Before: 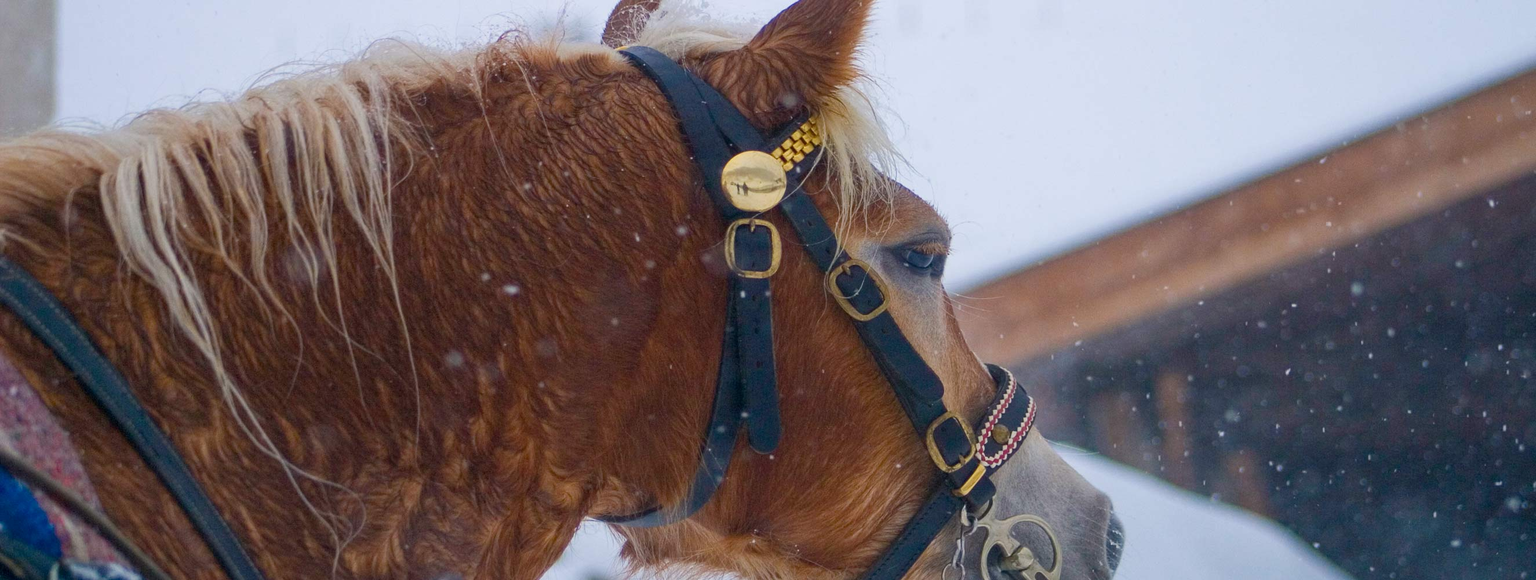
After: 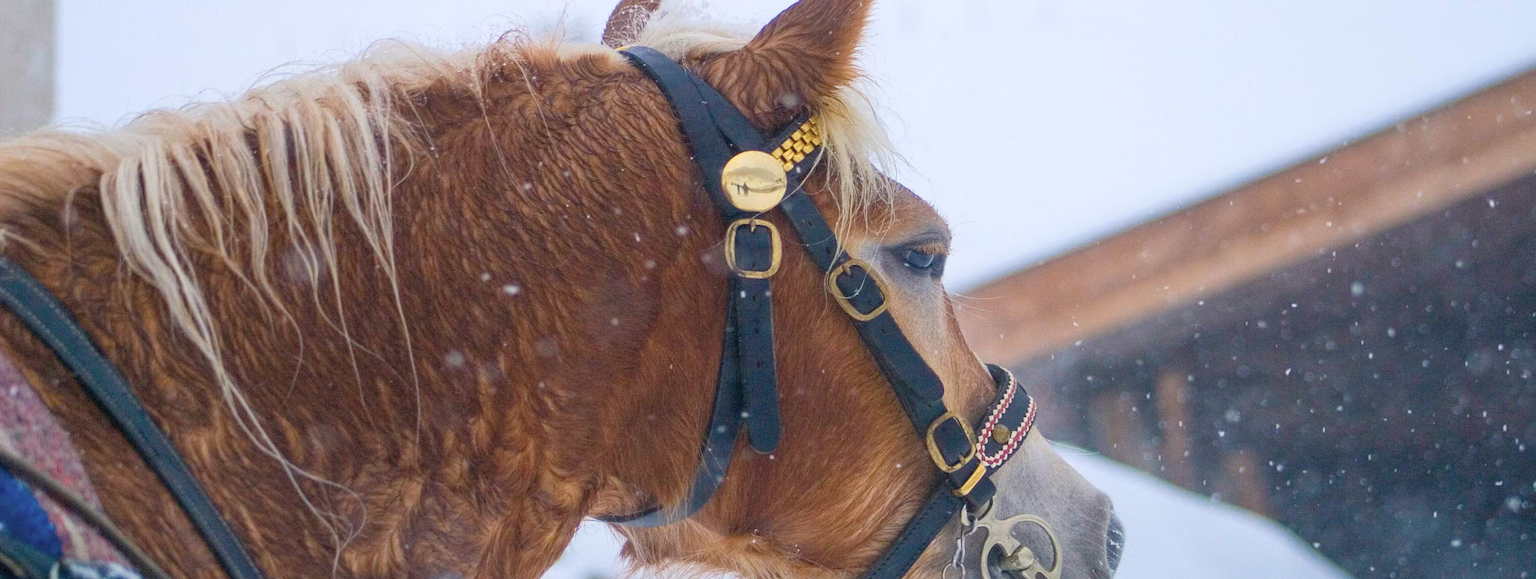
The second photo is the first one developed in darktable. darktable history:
contrast brightness saturation: contrast 0.142, brightness 0.206
